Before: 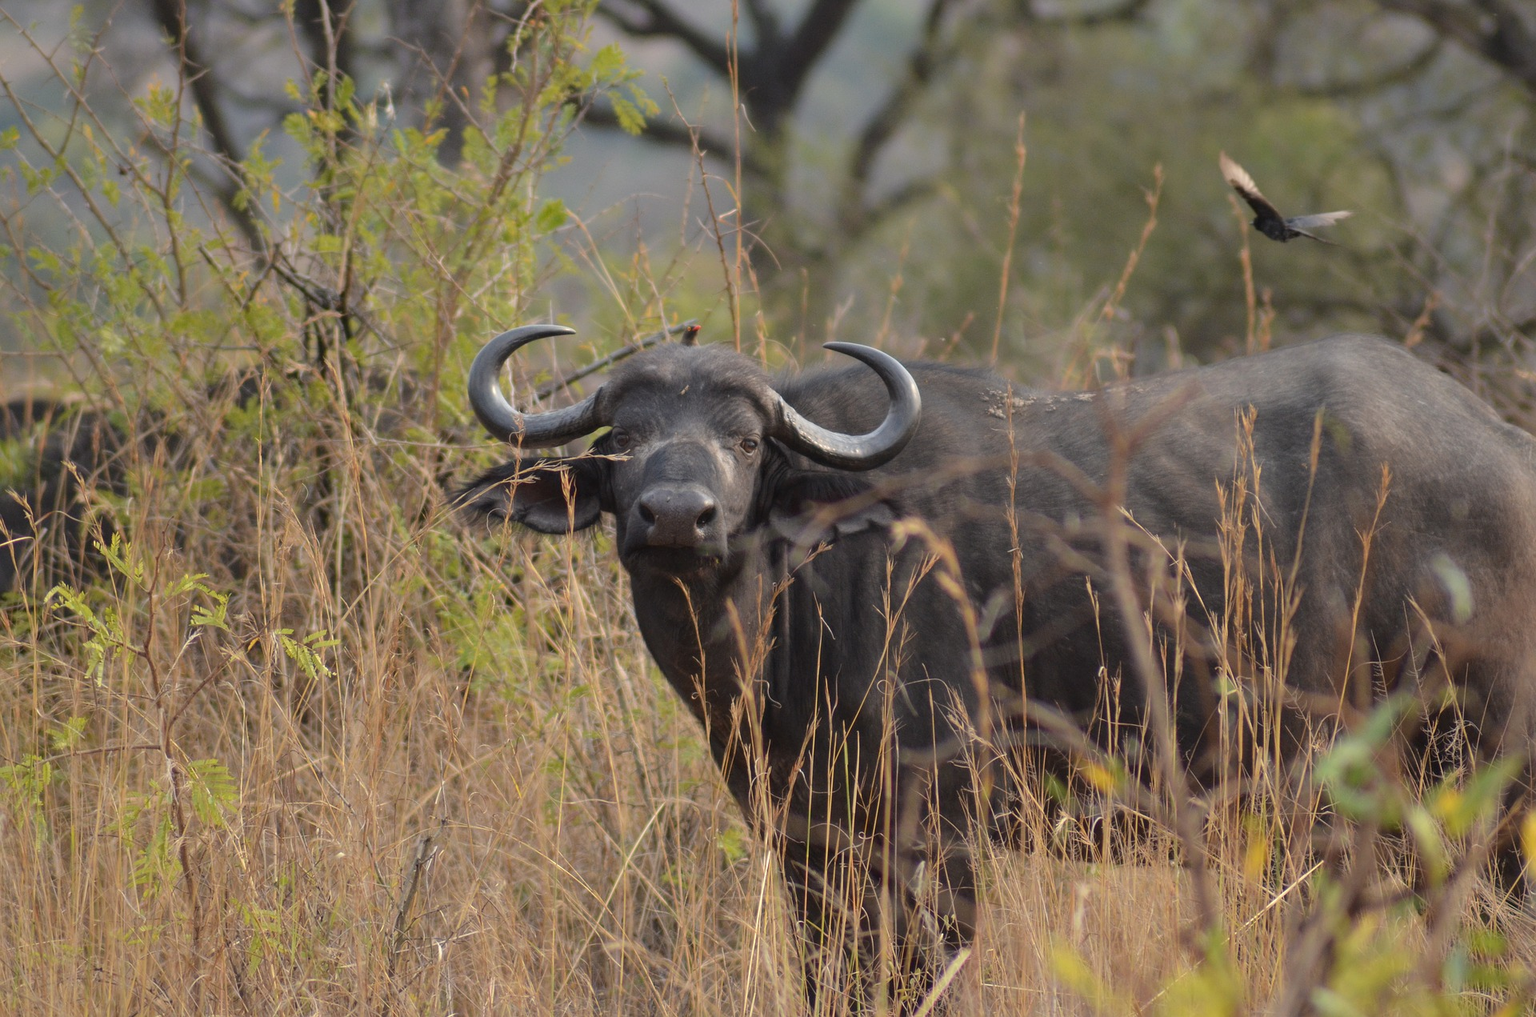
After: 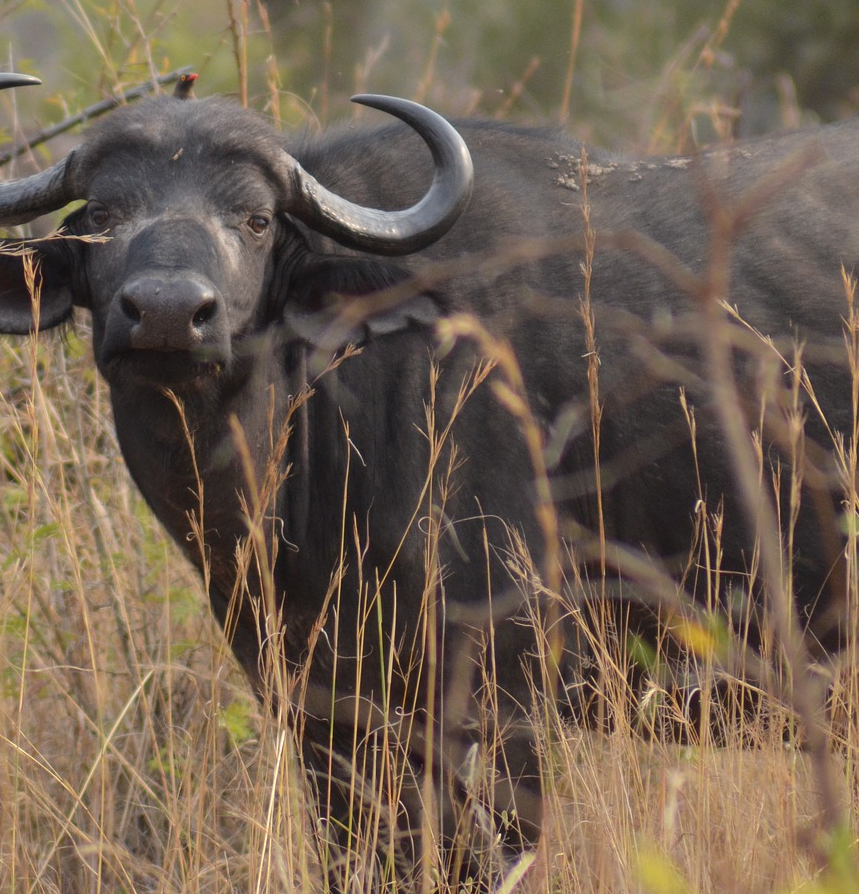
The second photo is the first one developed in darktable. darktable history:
crop: left 35.313%, top 26.273%, right 19.909%, bottom 3.357%
